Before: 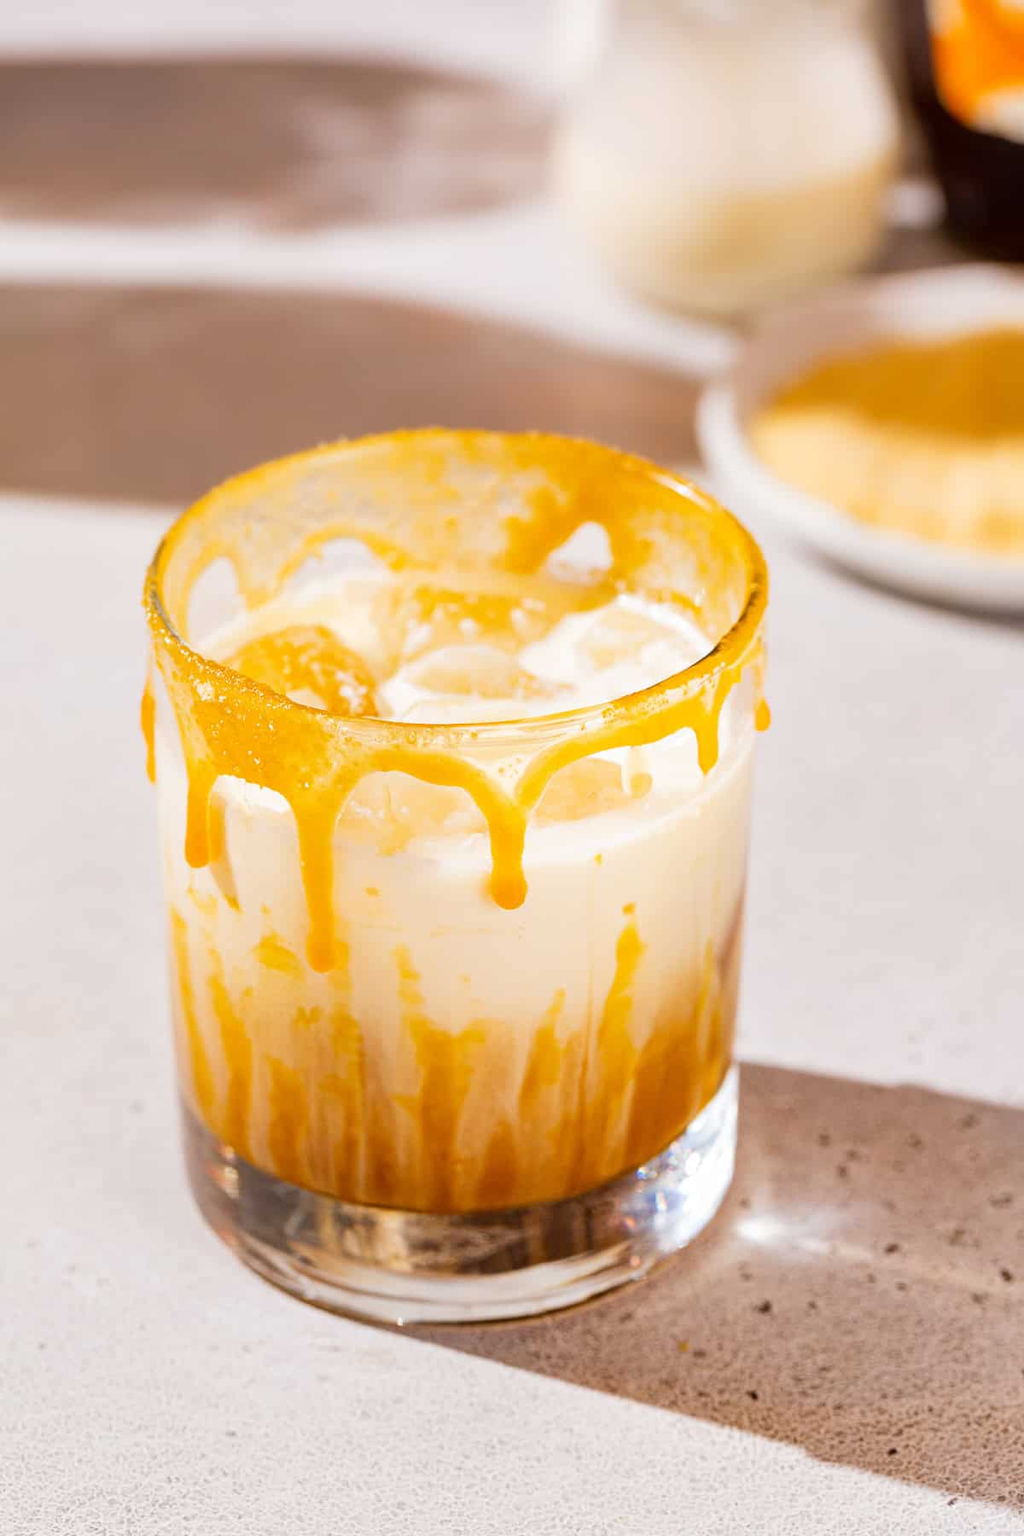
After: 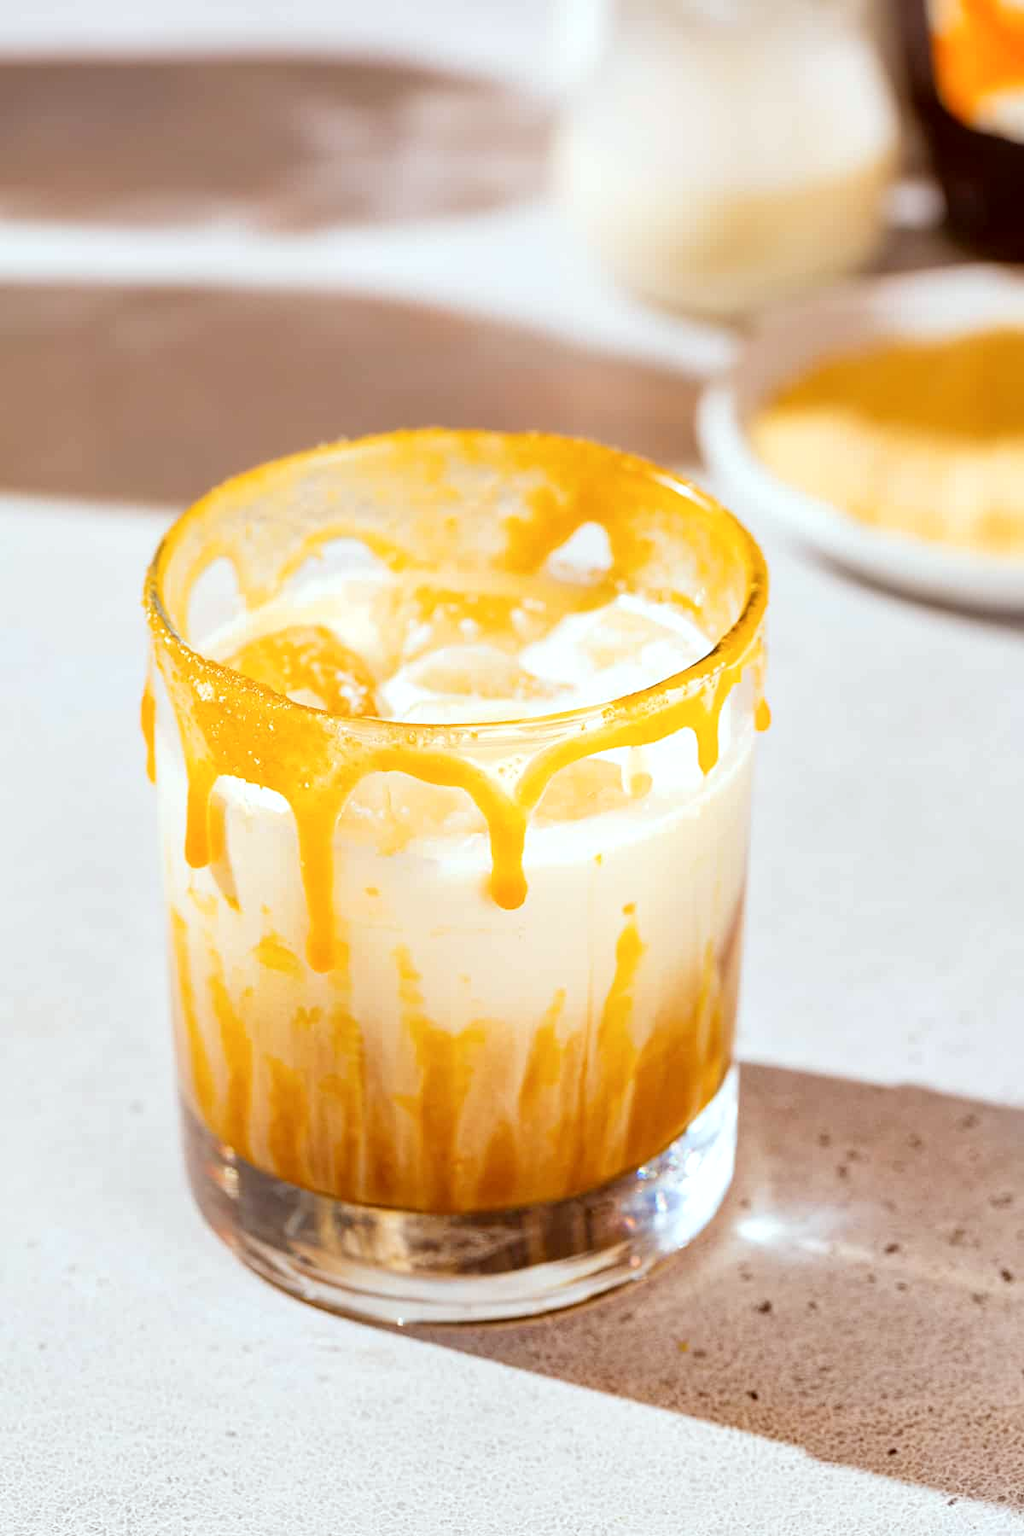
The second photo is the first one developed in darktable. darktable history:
exposure: exposure 0.161 EV, compensate highlight preservation false
color correction: highlights a* -4.98, highlights b* -3.76, shadows a* 3.83, shadows b* 4.08
